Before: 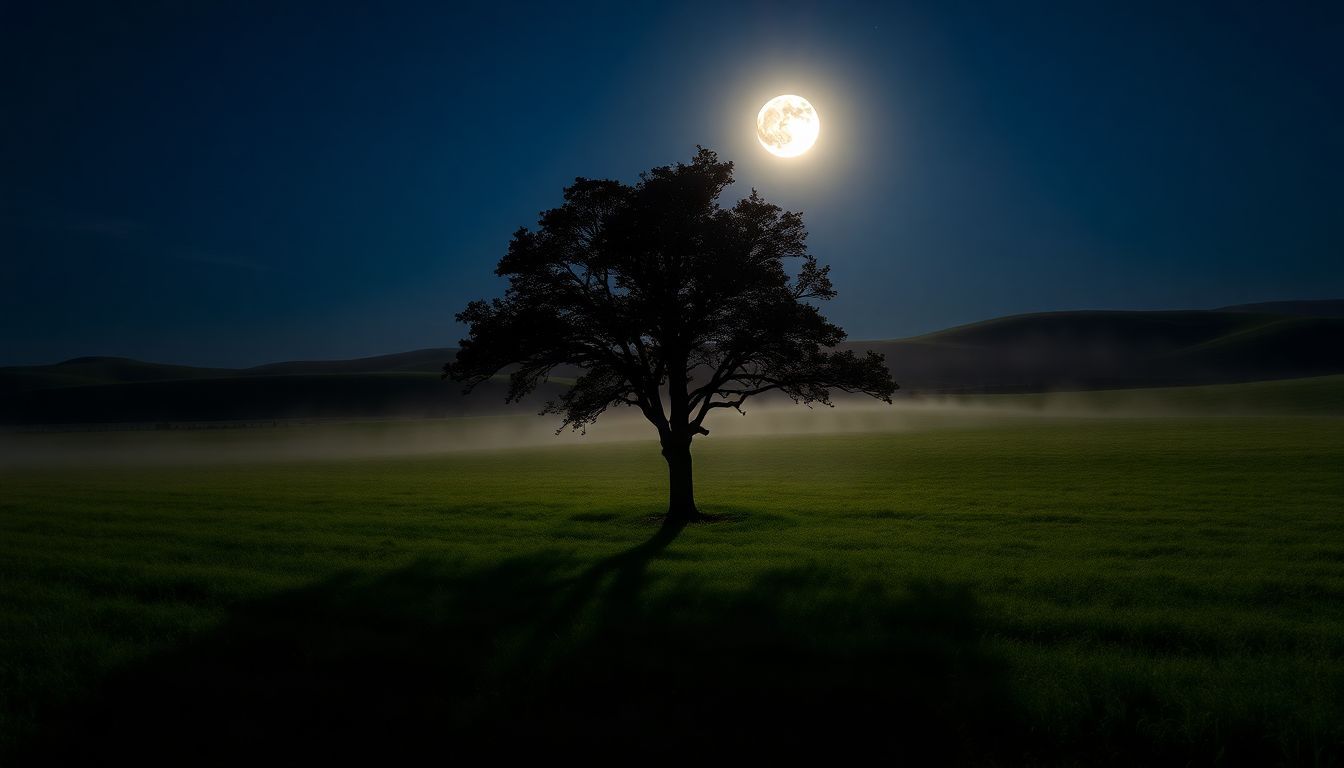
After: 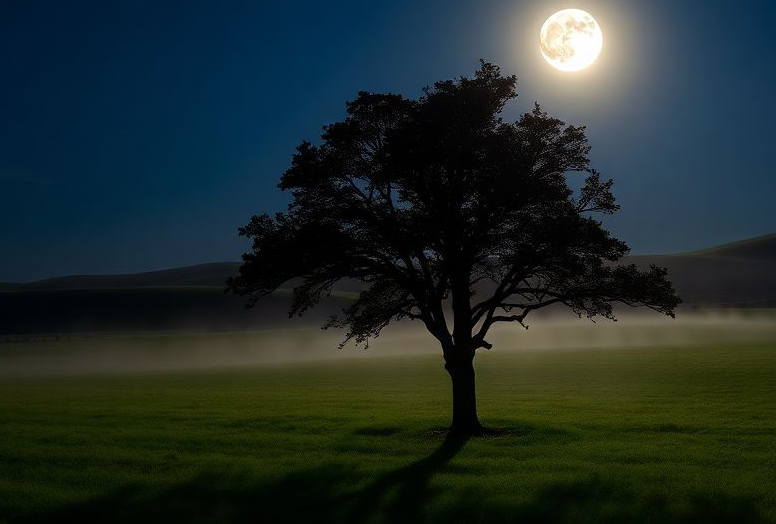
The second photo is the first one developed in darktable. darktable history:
exposure: compensate highlight preservation false
crop: left 16.202%, top 11.208%, right 26.045%, bottom 20.557%
rotate and perspective: crop left 0, crop top 0
